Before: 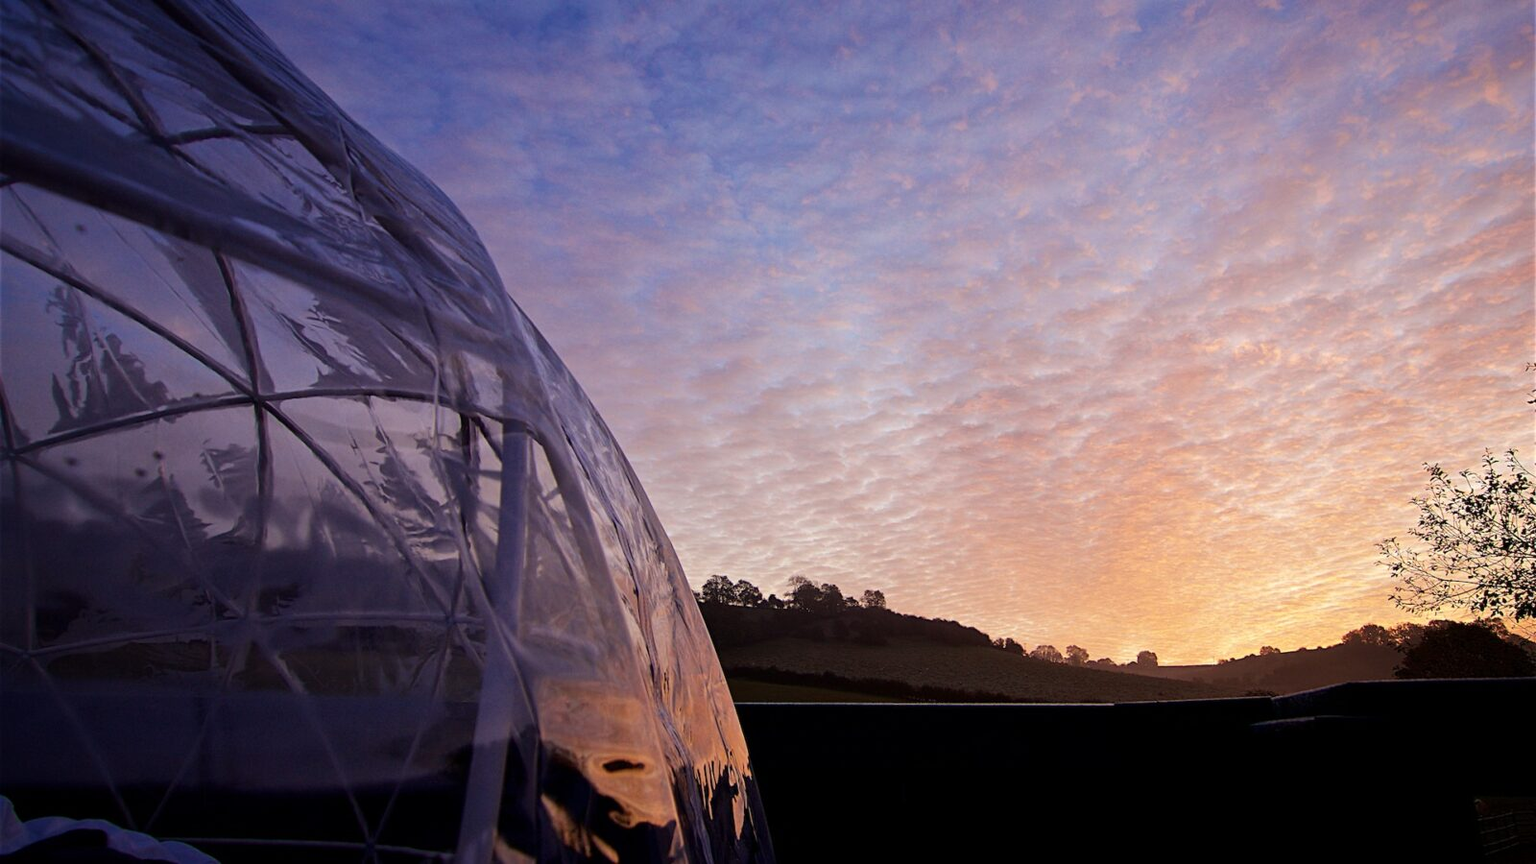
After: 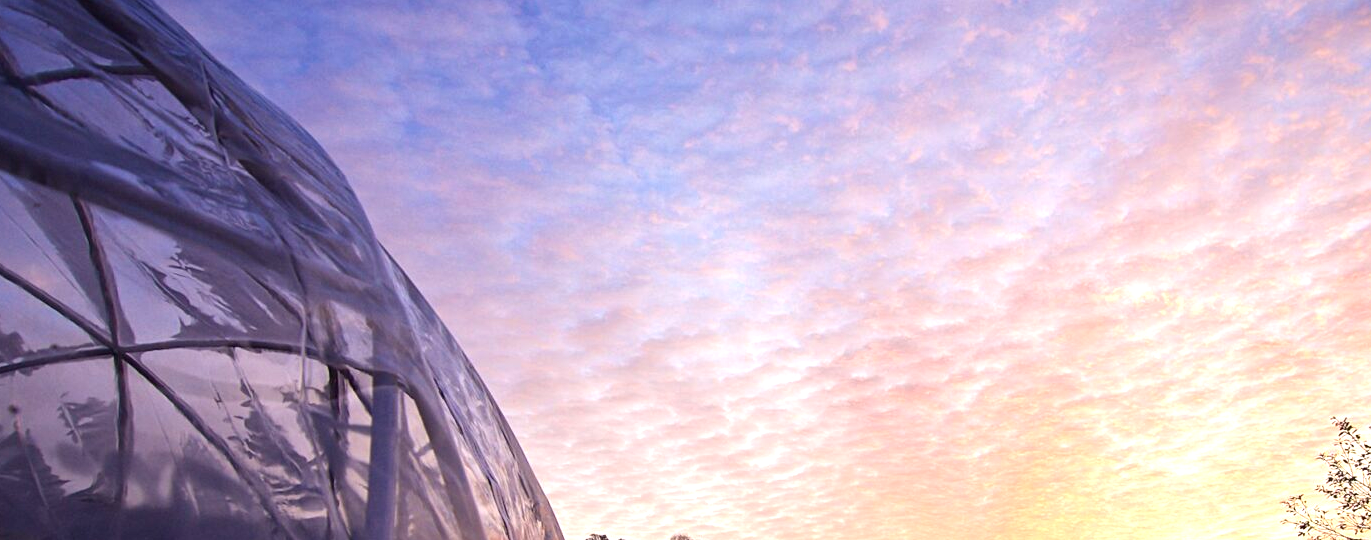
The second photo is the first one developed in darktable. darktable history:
crop and rotate: left 9.44%, top 7.321%, right 4.833%, bottom 32.583%
exposure: black level correction 0, exposure 0.899 EV, compensate highlight preservation false
